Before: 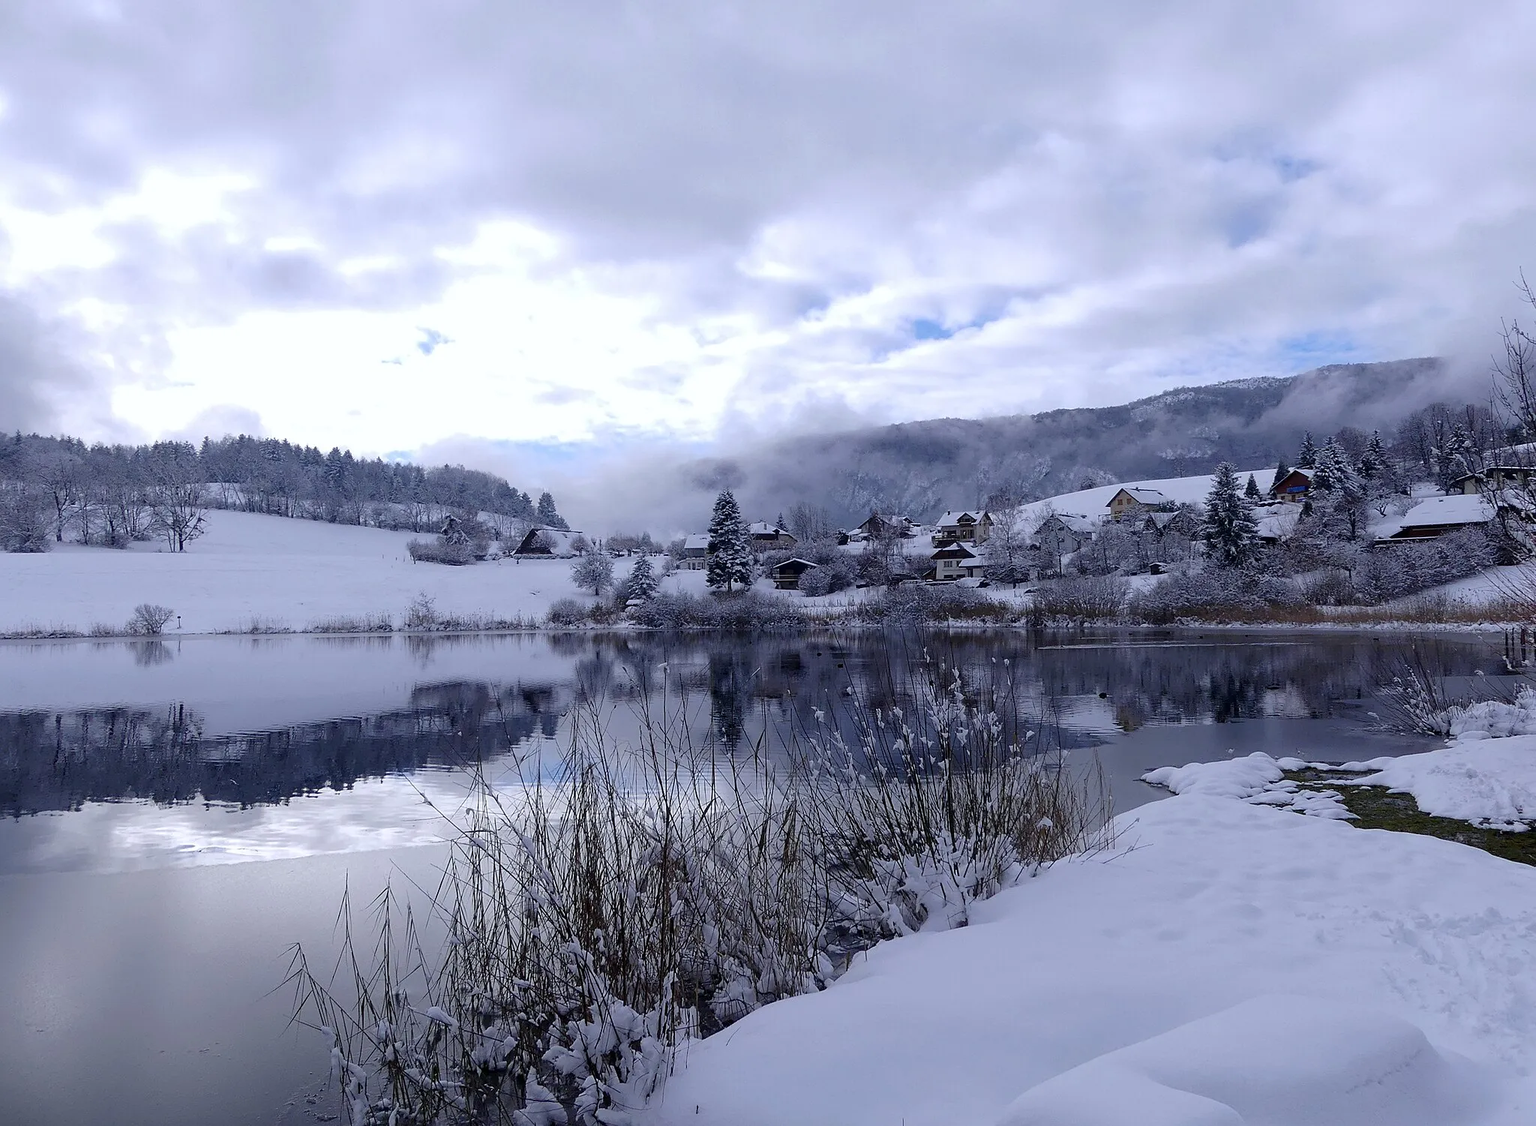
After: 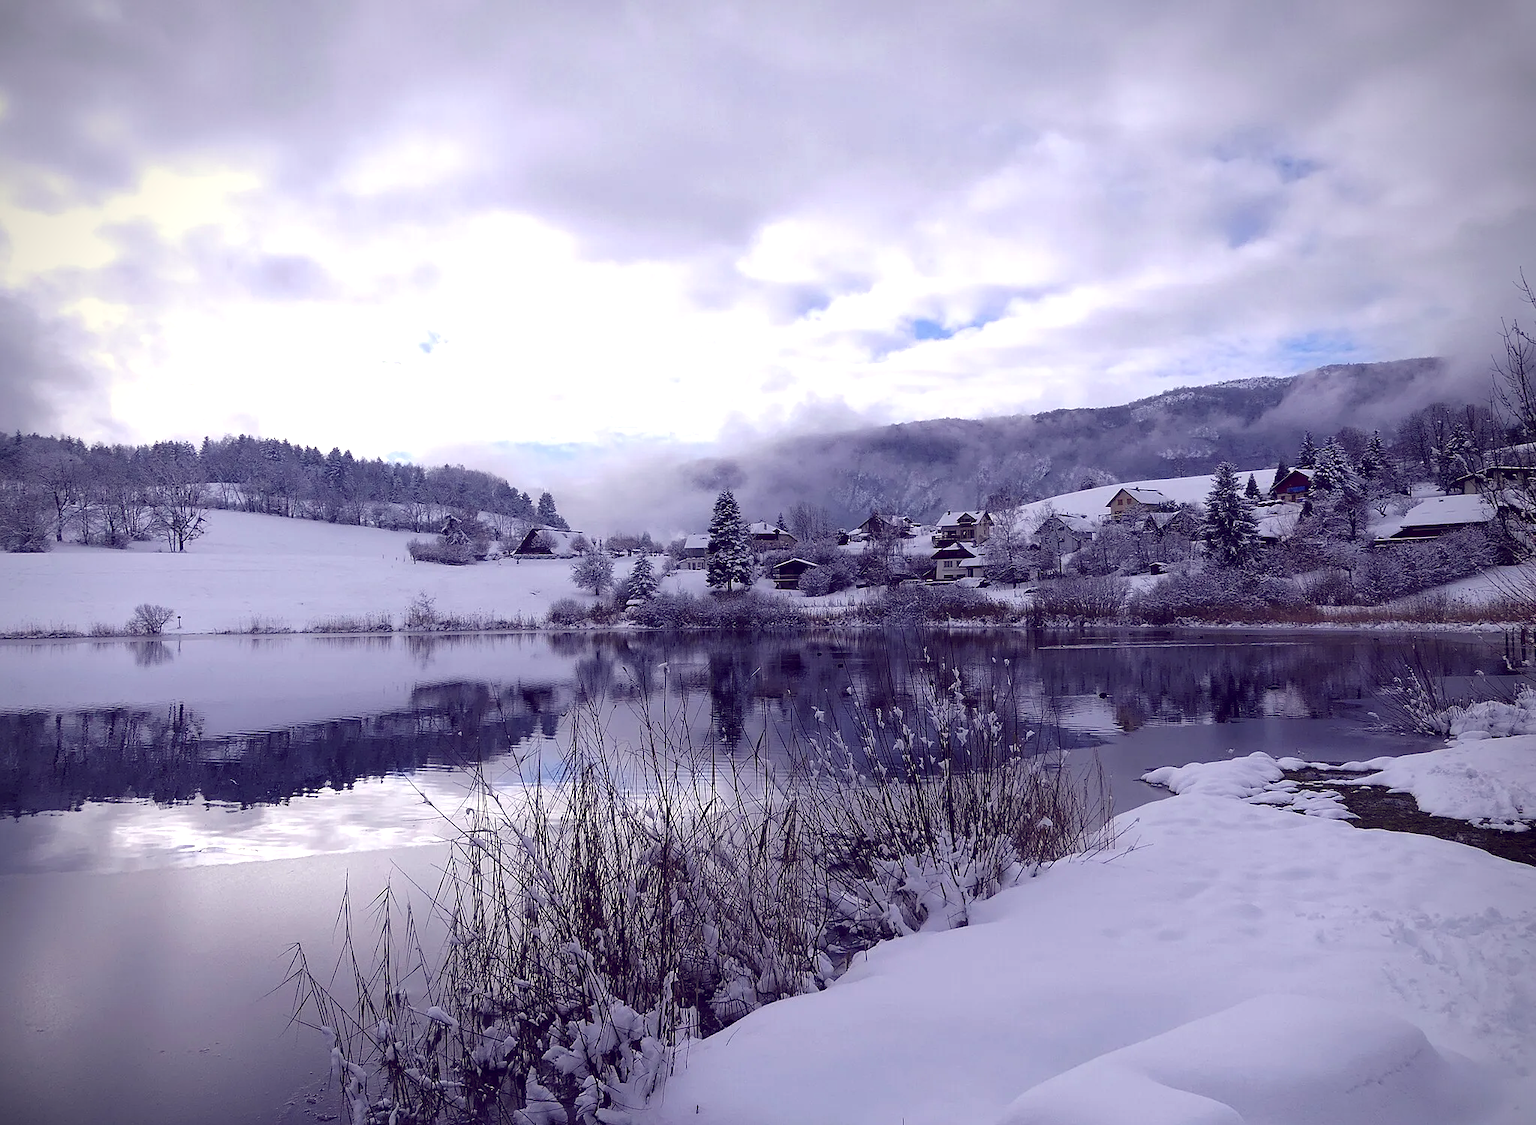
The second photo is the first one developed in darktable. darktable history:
color balance: lift [1.001, 0.997, 0.99, 1.01], gamma [1.007, 1, 0.975, 1.025], gain [1, 1.065, 1.052, 0.935], contrast 13.25%
vignetting: brightness -0.629, saturation -0.007, center (-0.028, 0.239)
